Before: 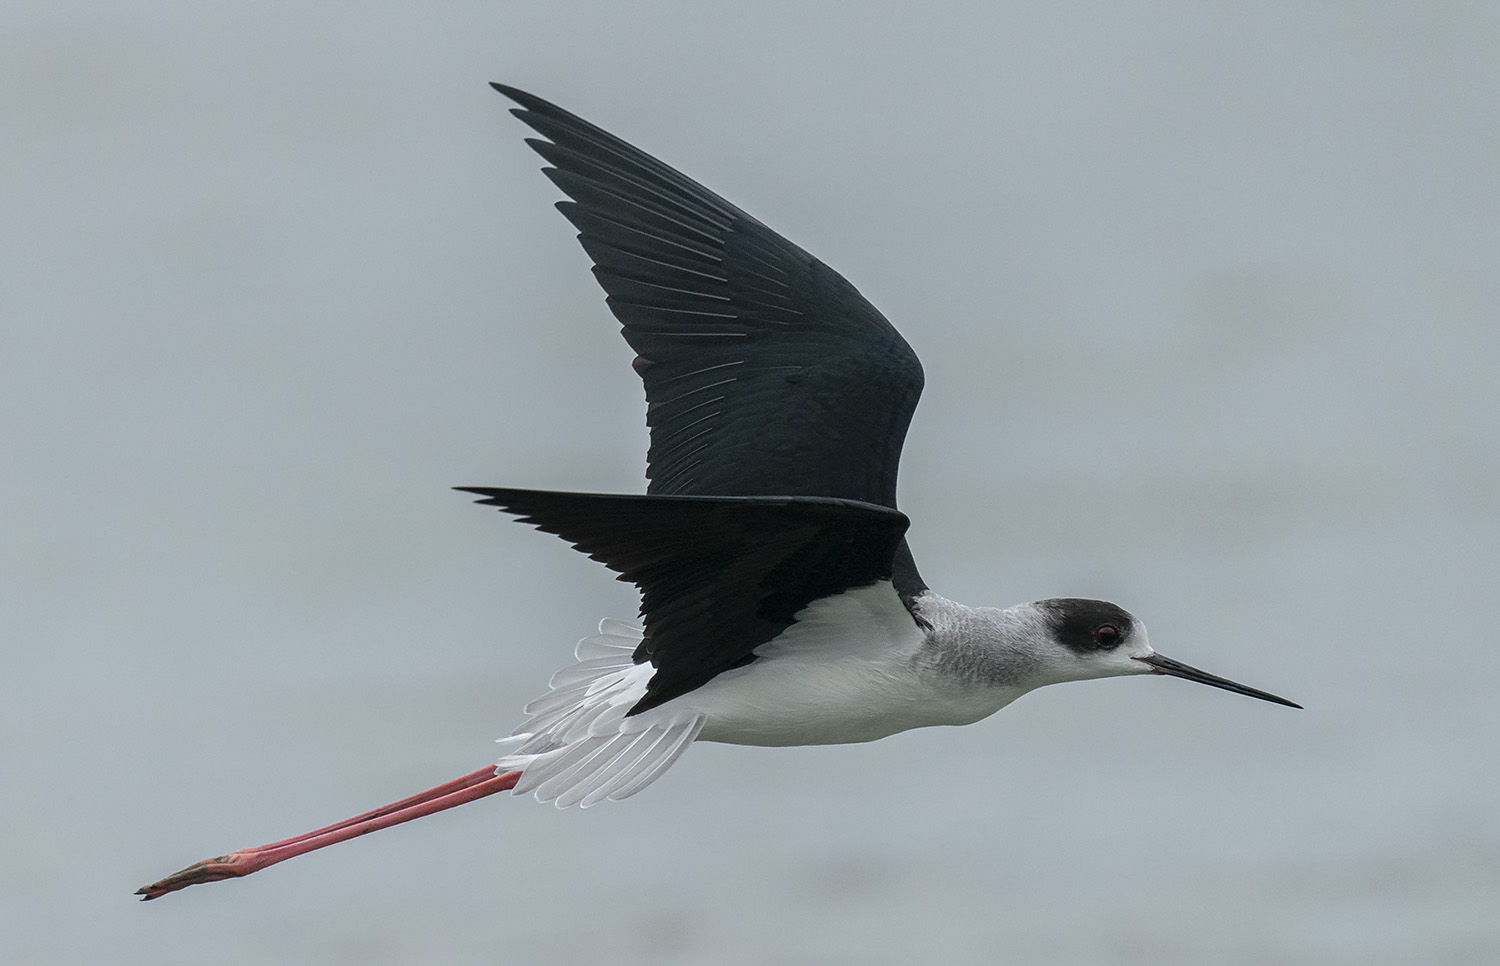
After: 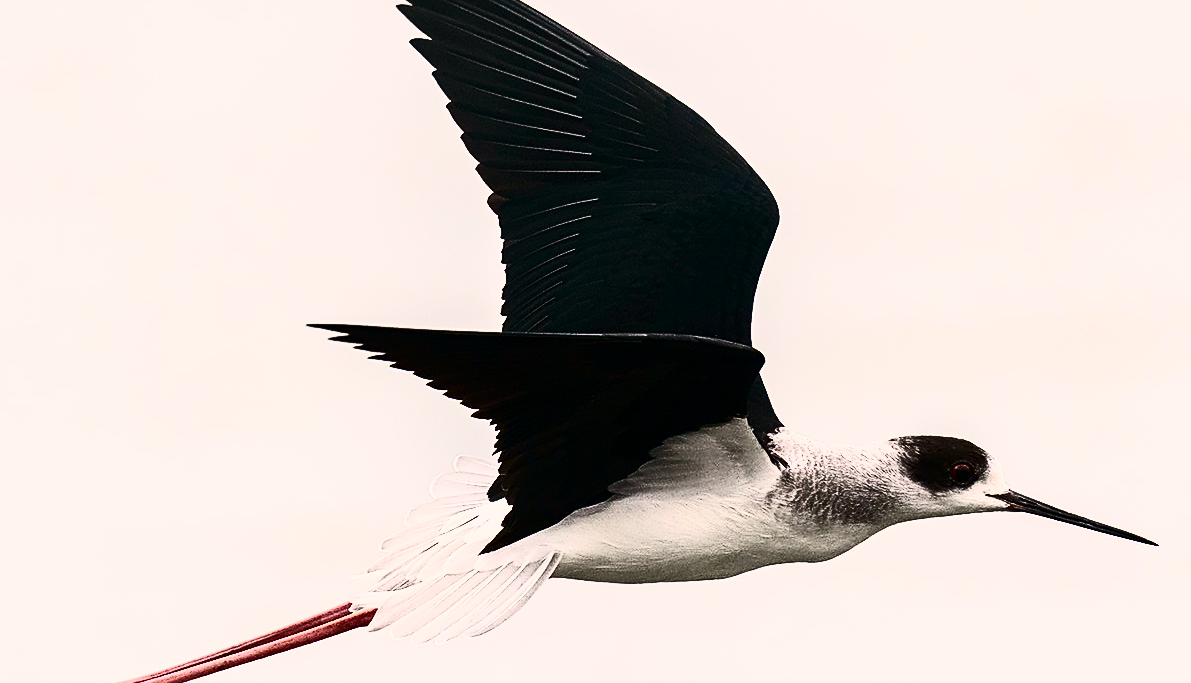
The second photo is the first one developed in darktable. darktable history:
crop: left 9.712%, top 16.928%, right 10.845%, bottom 12.332%
exposure: compensate highlight preservation false
contrast brightness saturation: contrast 0.93, brightness 0.2
white balance: red 1.127, blue 0.943
sharpen: on, module defaults
